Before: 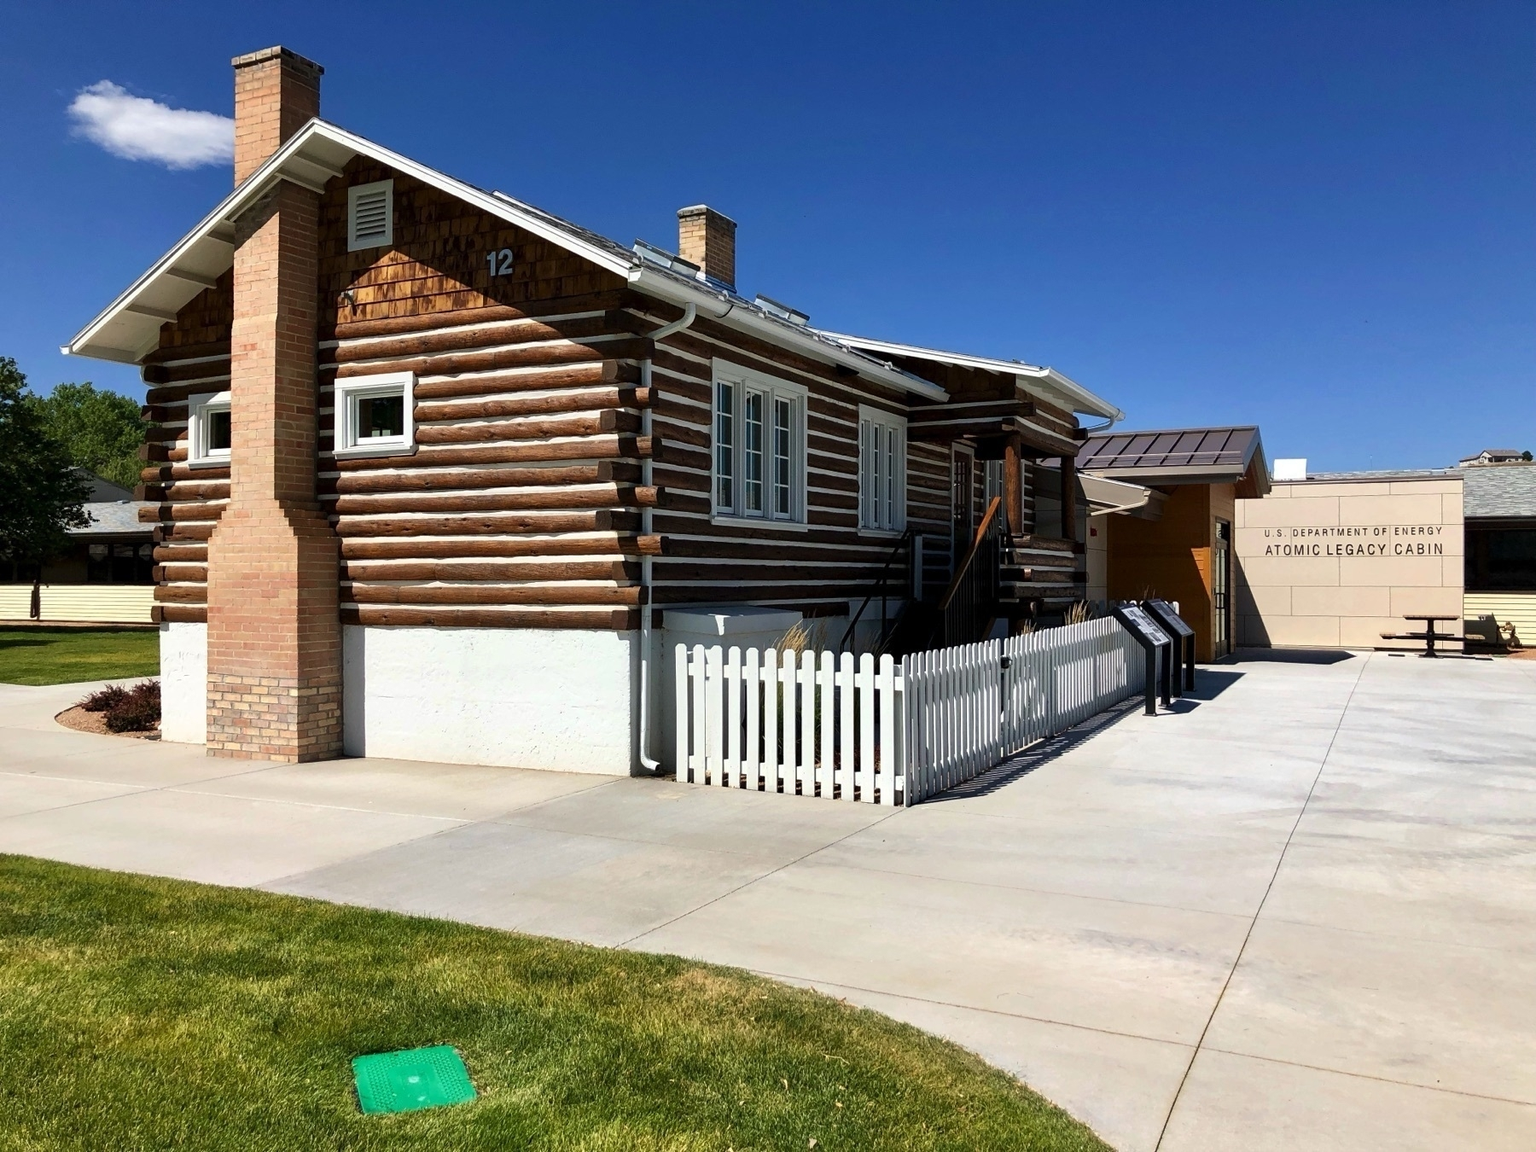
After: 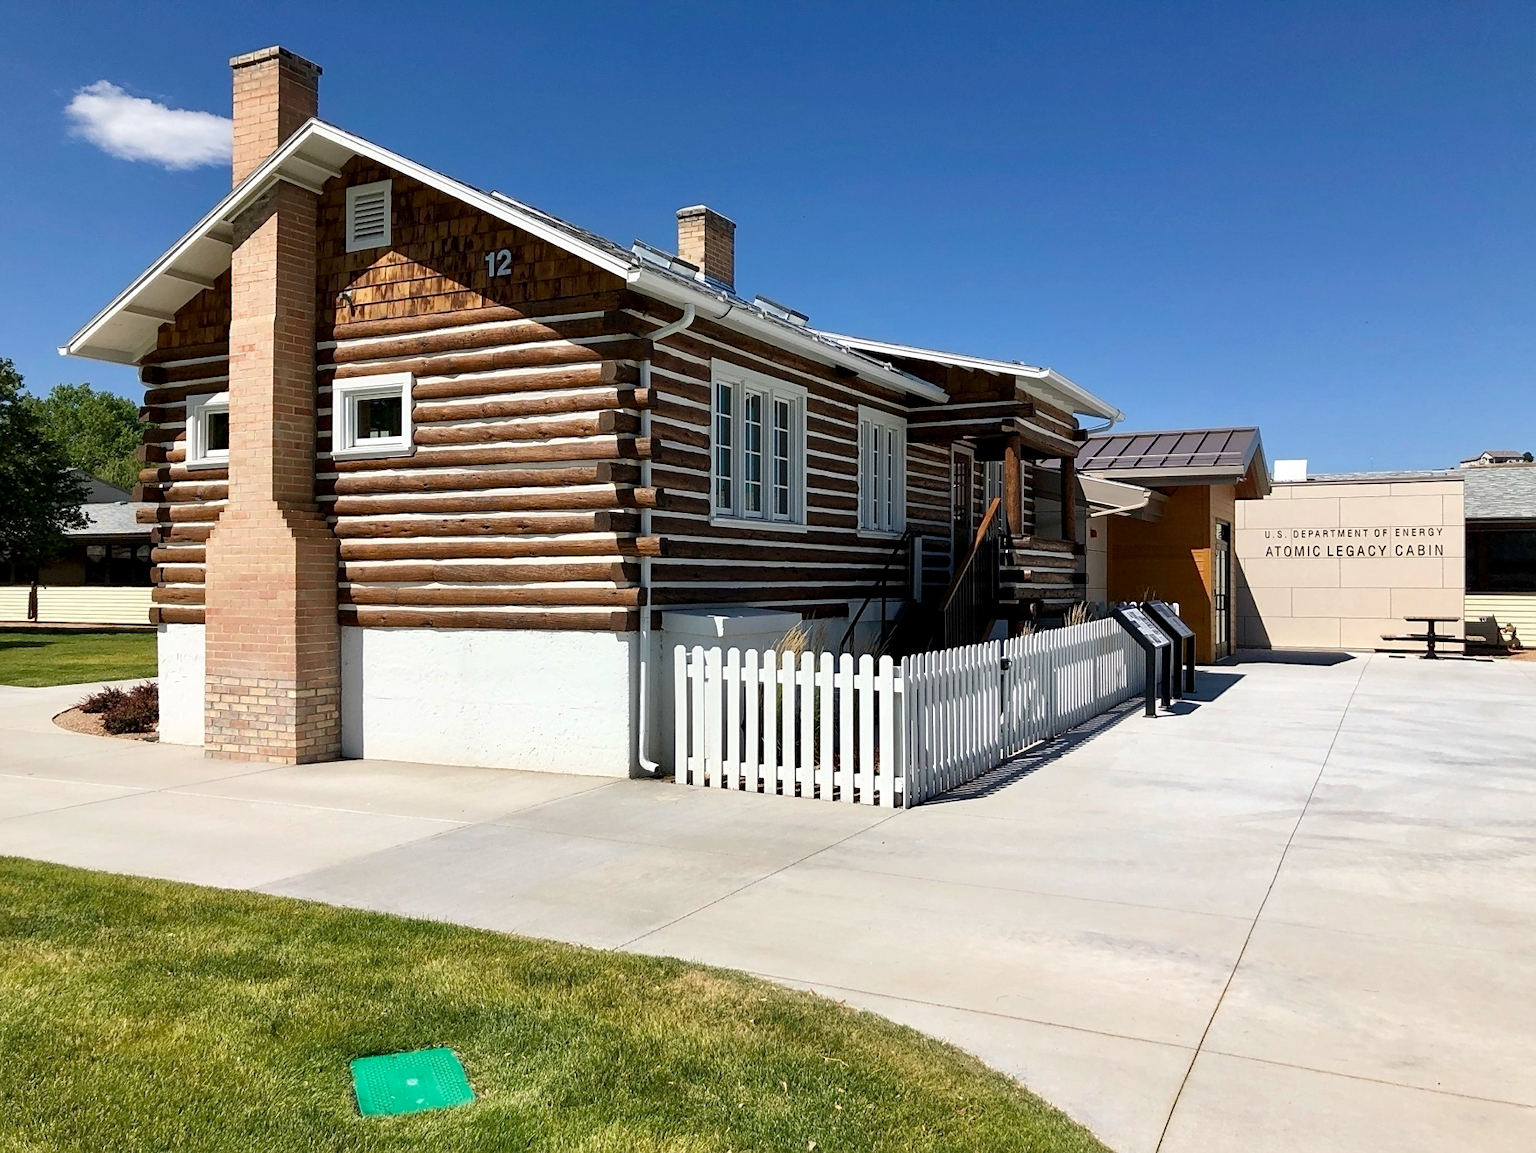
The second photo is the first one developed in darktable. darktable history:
sharpen: amount 0.202
crop and rotate: left 0.169%, bottom 0.006%
